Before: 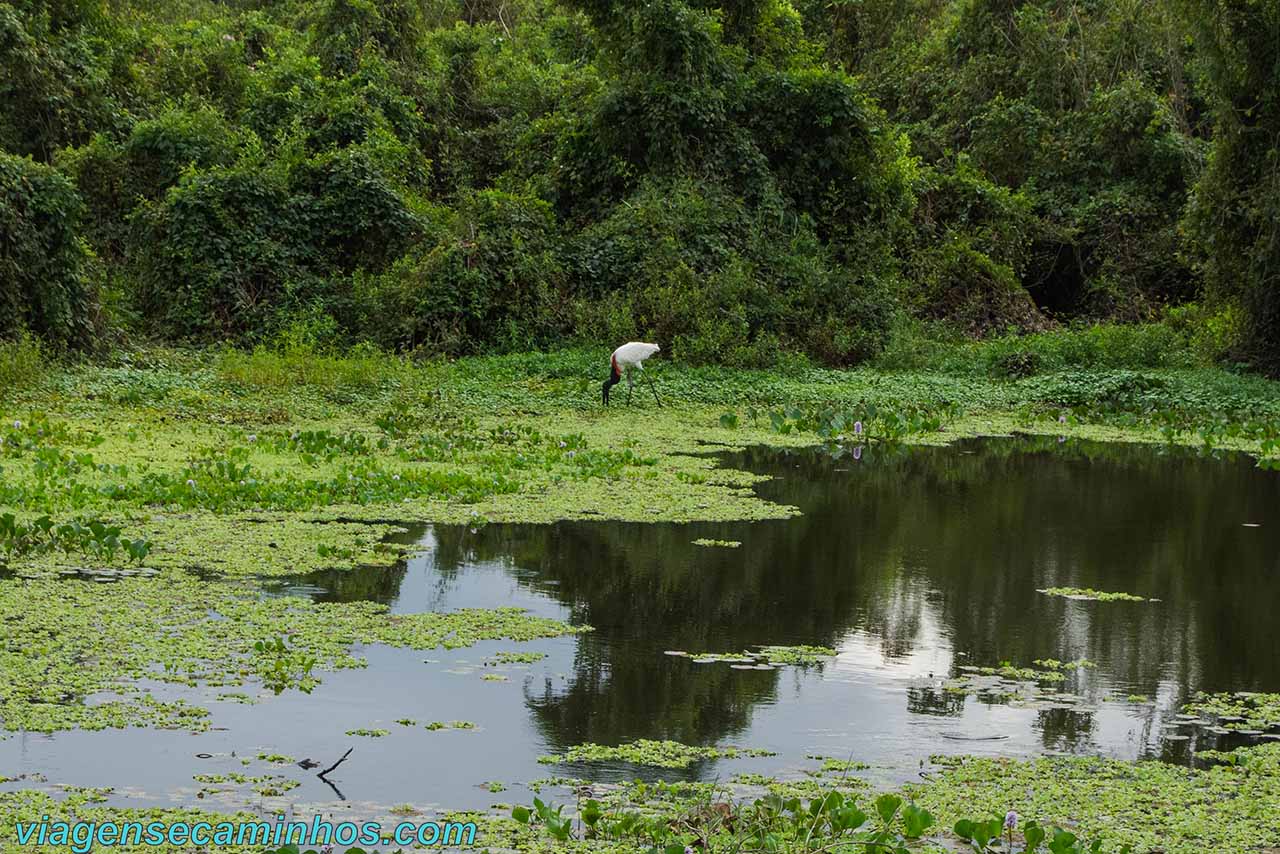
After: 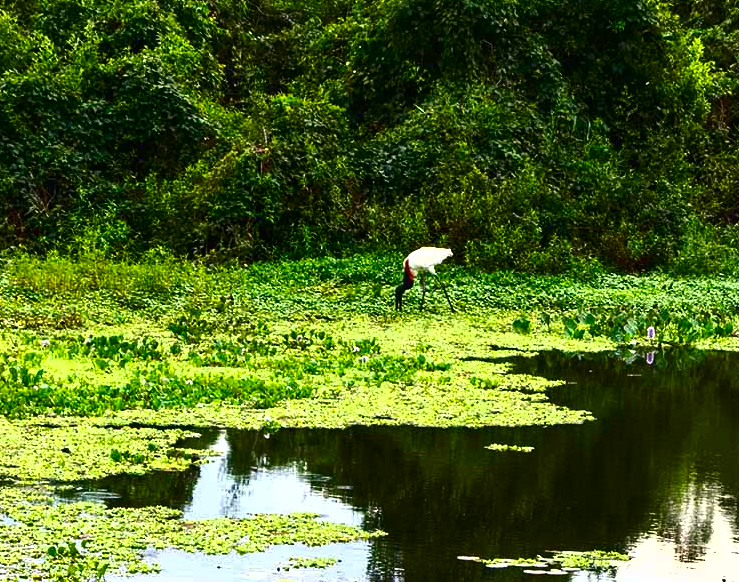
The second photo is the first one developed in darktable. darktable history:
contrast brightness saturation: contrast 0.1, brightness -0.26, saturation 0.14
shadows and highlights: shadows 29.32, highlights -29.32, low approximation 0.01, soften with gaussian
crop: left 16.202%, top 11.208%, right 26.045%, bottom 20.557%
color balance rgb: shadows lift › chroma 1%, shadows lift › hue 217.2°, power › hue 310.8°, highlights gain › chroma 1%, highlights gain › hue 54°, global offset › luminance 0.5%, global offset › hue 171.6°, perceptual saturation grading › global saturation 14.09%, perceptual saturation grading › highlights -25%, perceptual saturation grading › shadows 30%, perceptual brilliance grading › highlights 13.42%, perceptual brilliance grading › mid-tones 8.05%, perceptual brilliance grading › shadows -17.45%, global vibrance 25%
exposure: black level correction 0, exposure 0.877 EV, compensate exposure bias true, compensate highlight preservation false
